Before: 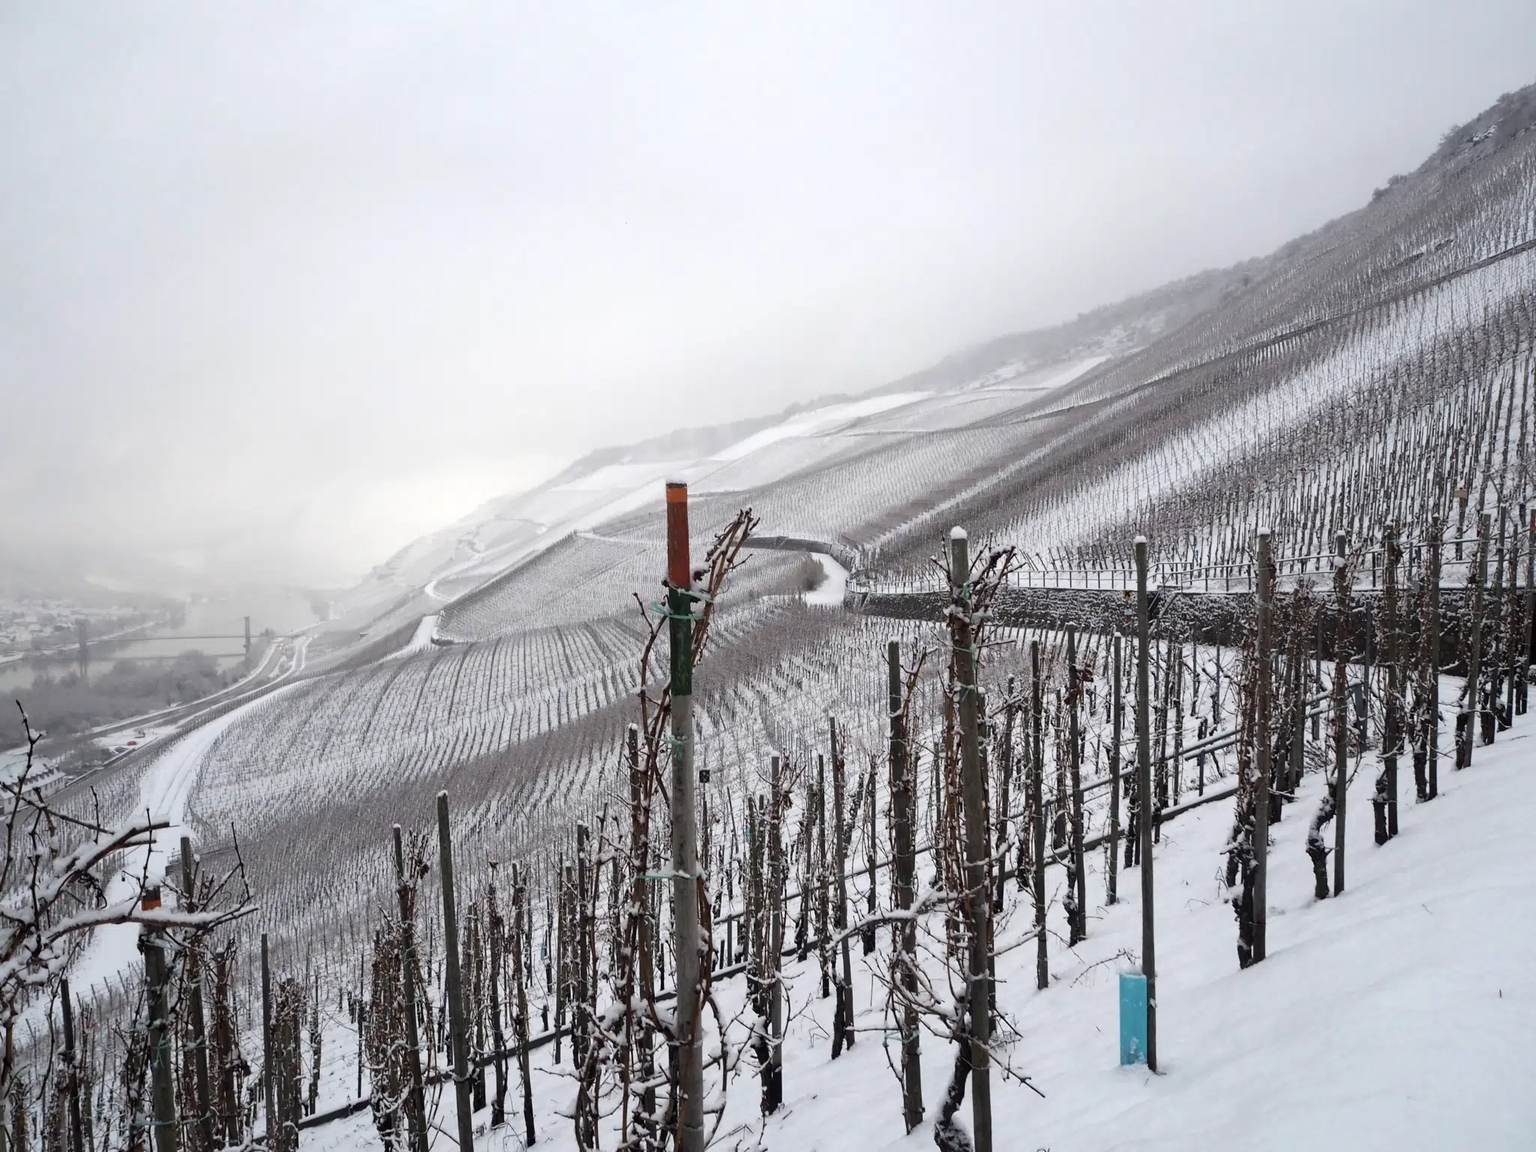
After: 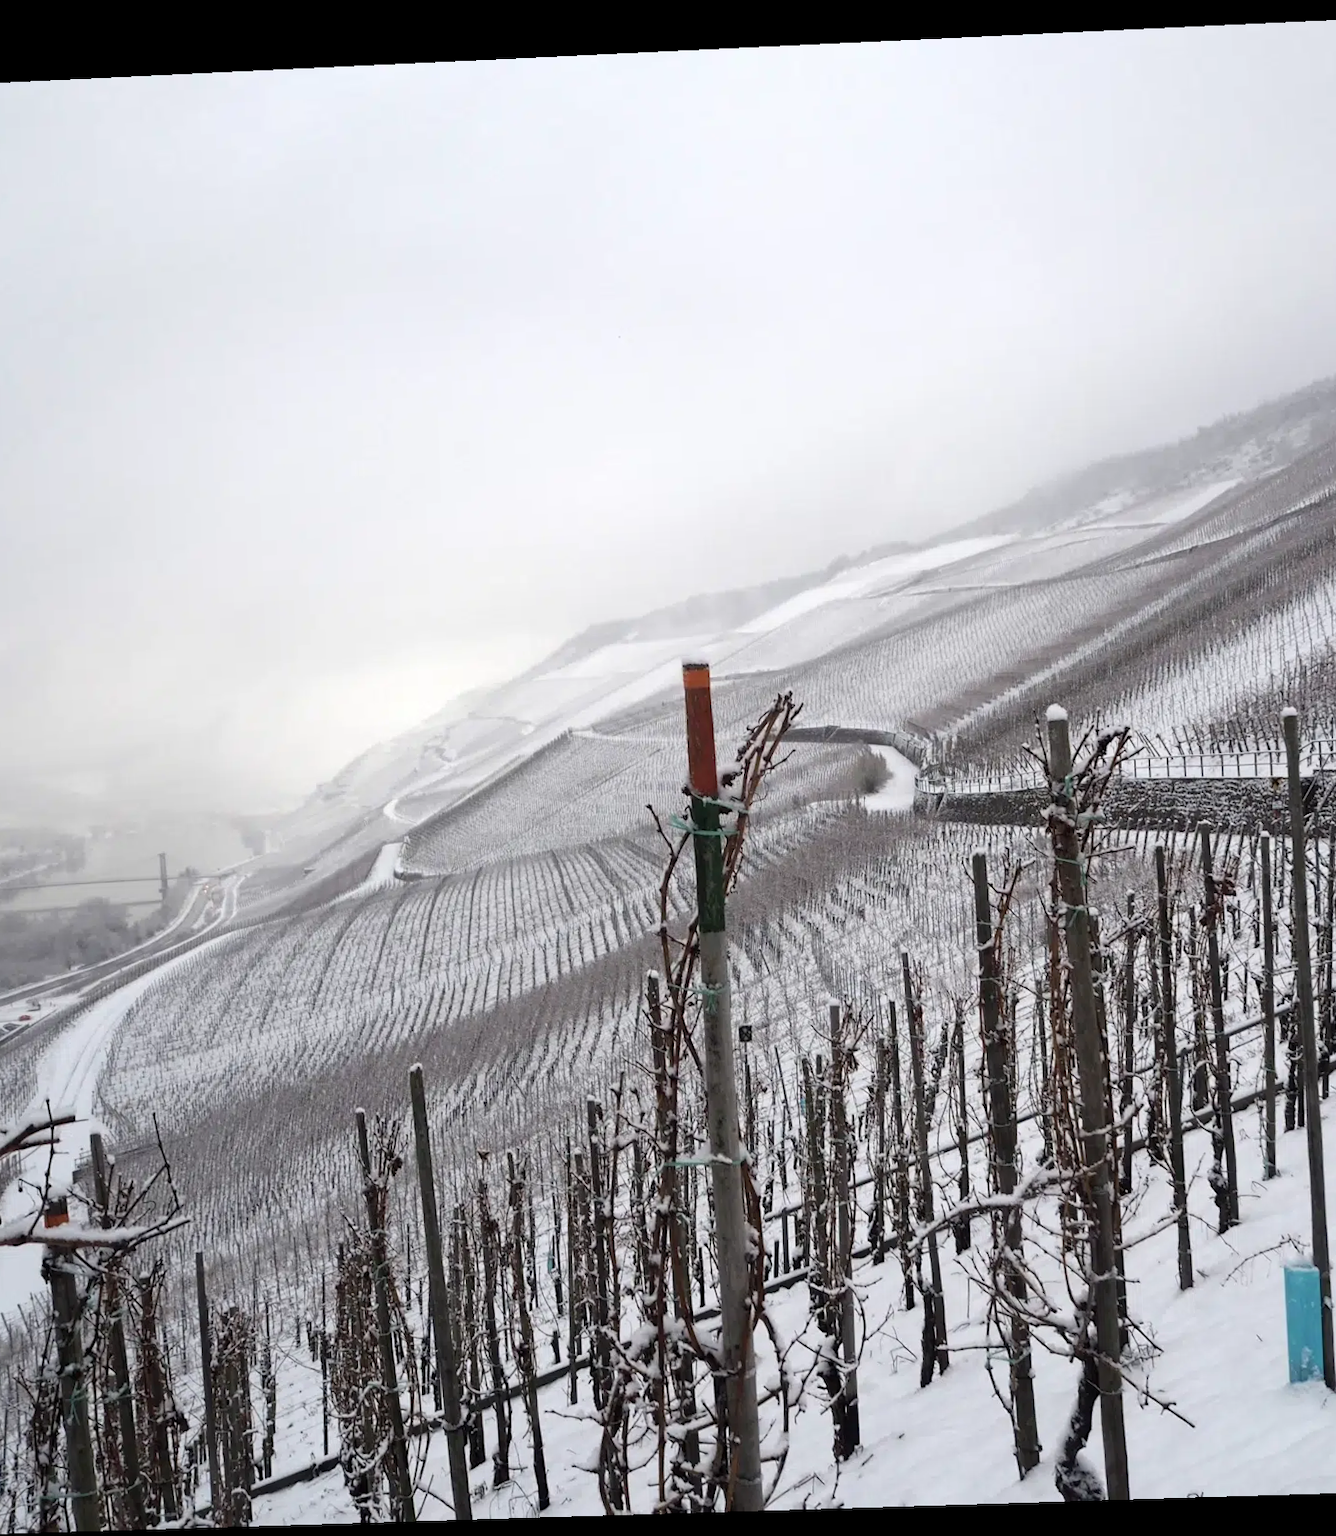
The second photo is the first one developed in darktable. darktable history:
crop and rotate: left 8.786%, right 24.548%
rotate and perspective: rotation -2.22°, lens shift (horizontal) -0.022, automatic cropping off
